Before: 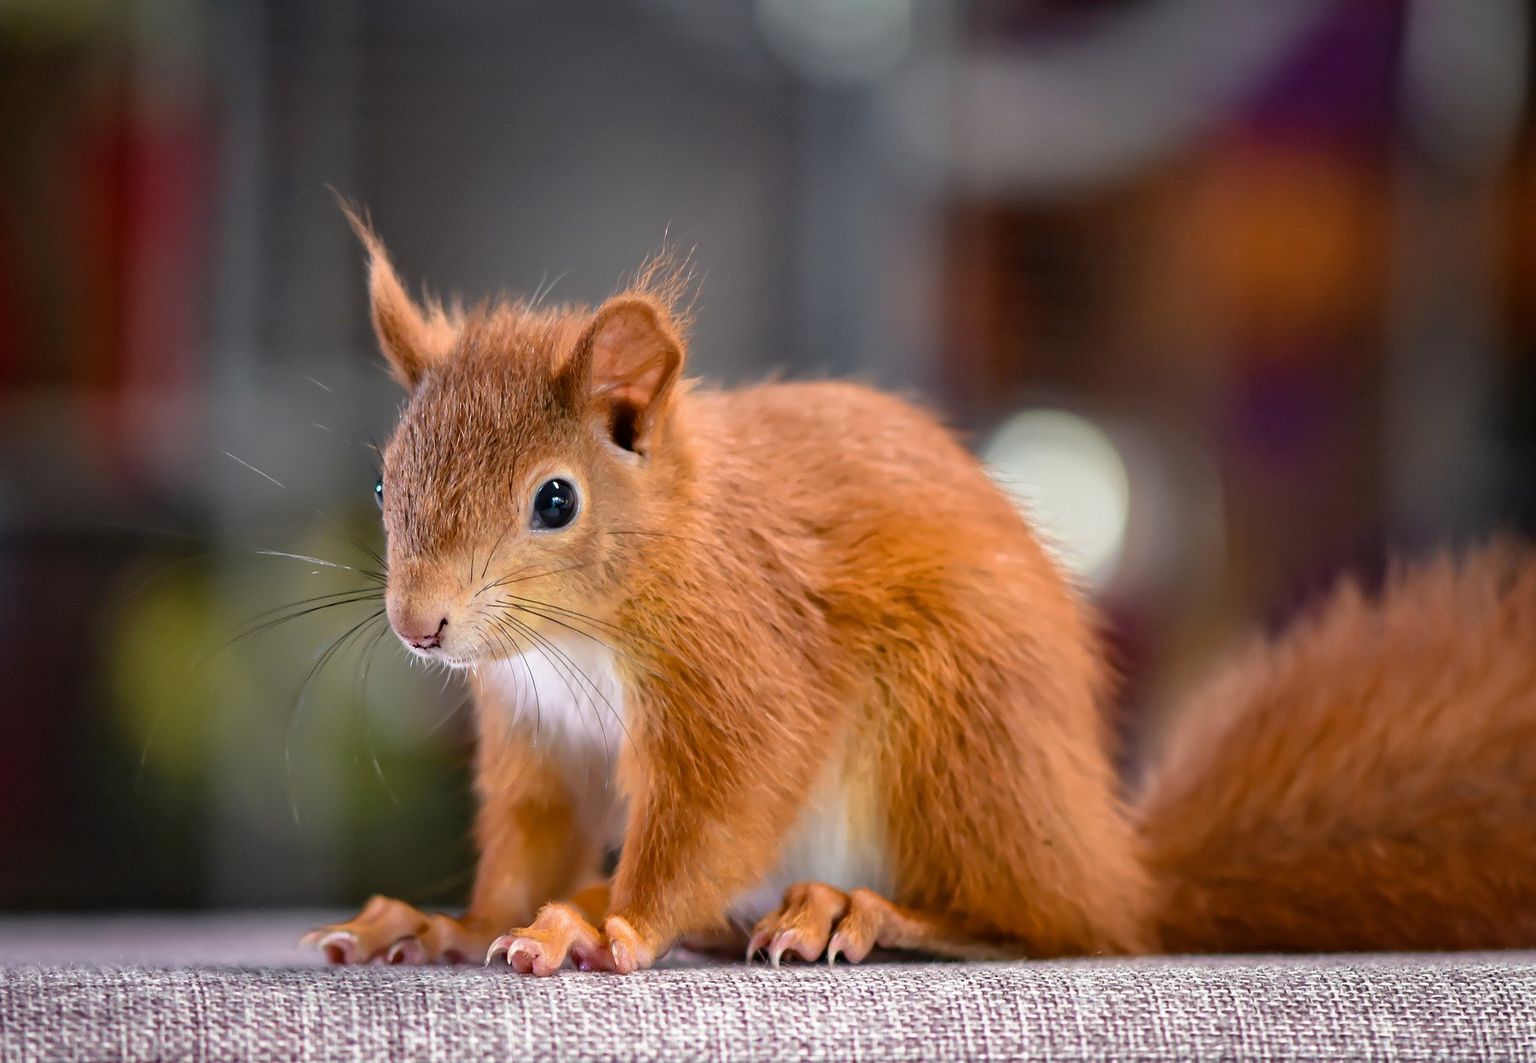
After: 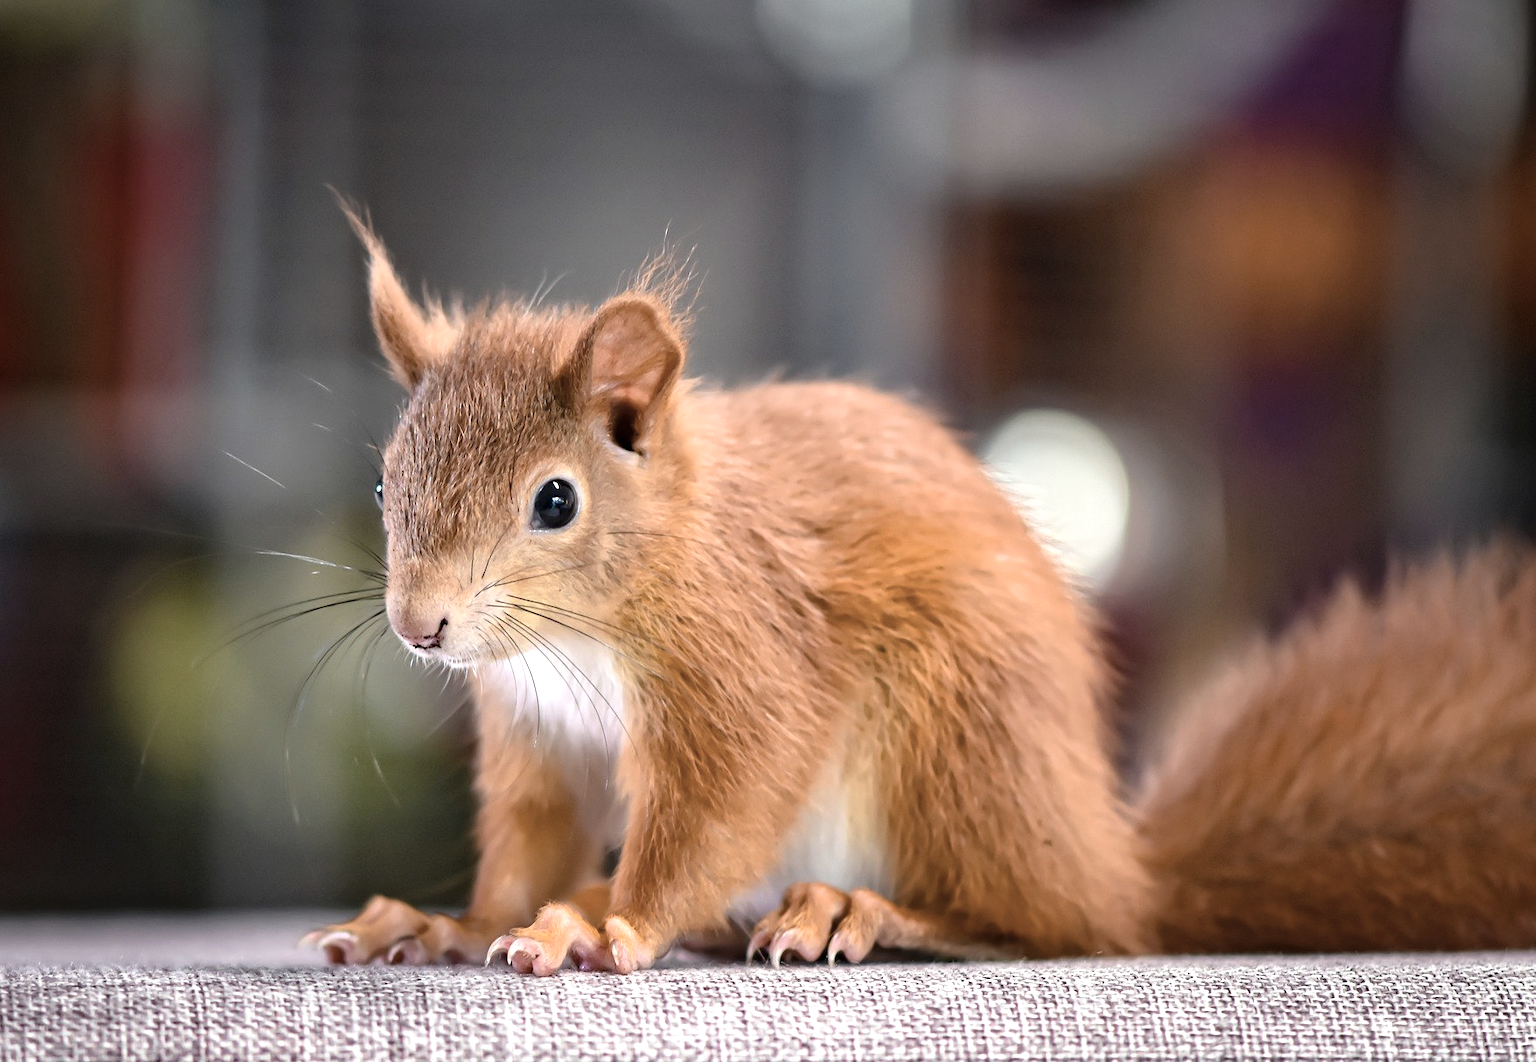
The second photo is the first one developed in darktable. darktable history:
contrast brightness saturation: contrast 0.1, saturation -0.36
exposure: exposure 0.515 EV, compensate highlight preservation false
